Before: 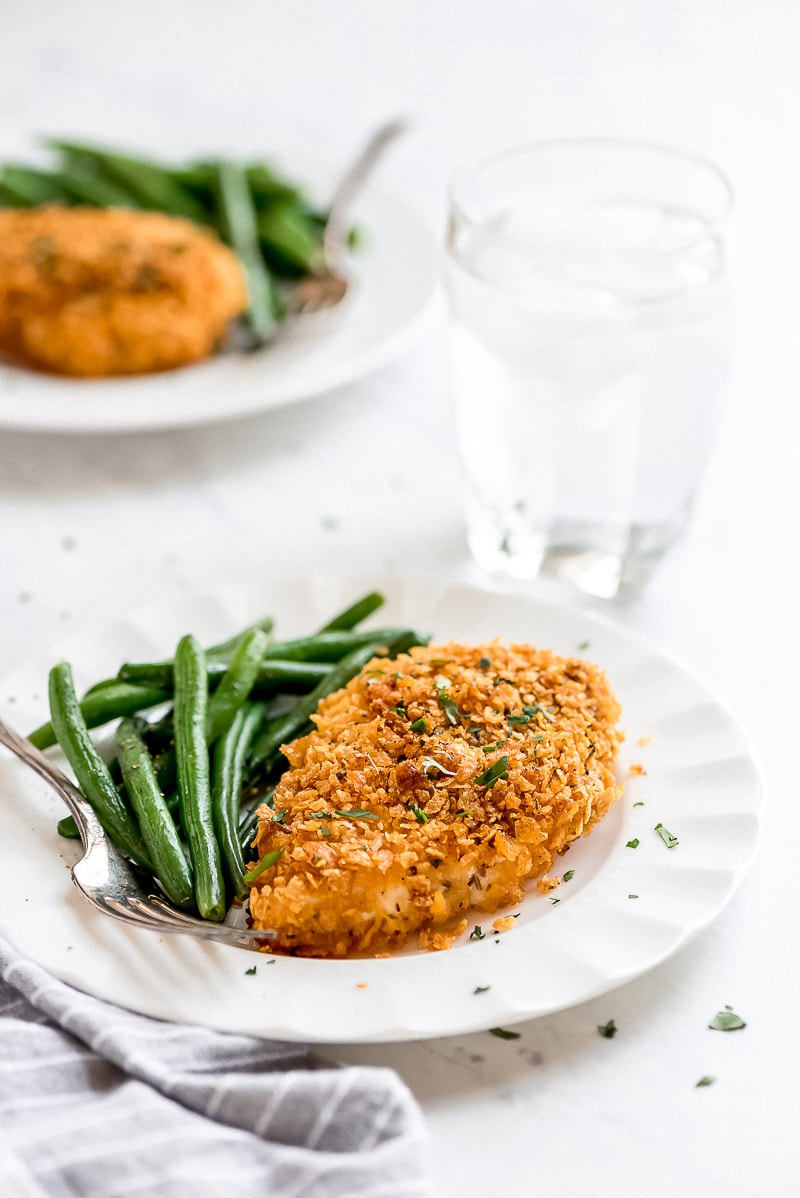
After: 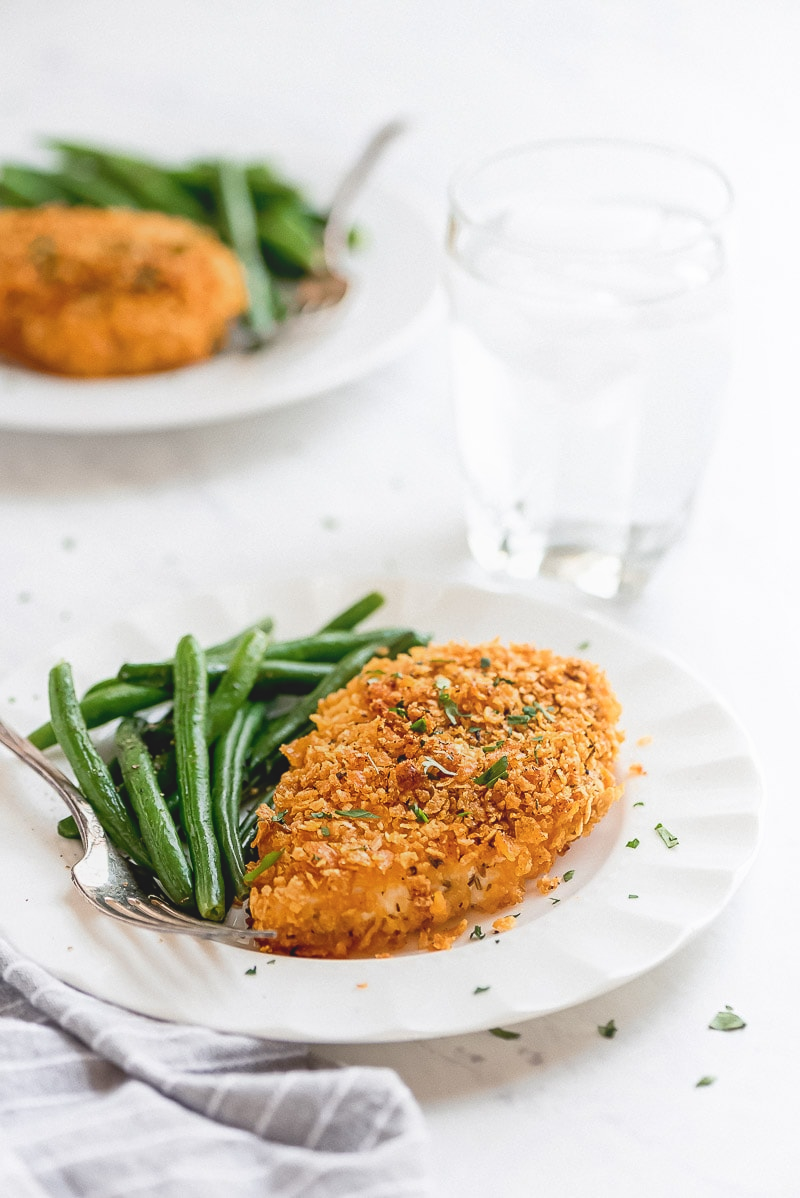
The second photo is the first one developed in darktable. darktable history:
contrast equalizer: y [[0.439, 0.44, 0.442, 0.457, 0.493, 0.498], [0.5 ×6], [0.5 ×6], [0 ×6], [0 ×6]]
color calibration: illuminant same as pipeline (D50), adaptation XYZ, x 0.346, y 0.357, temperature 5004.26 K, gamut compression 1.65
